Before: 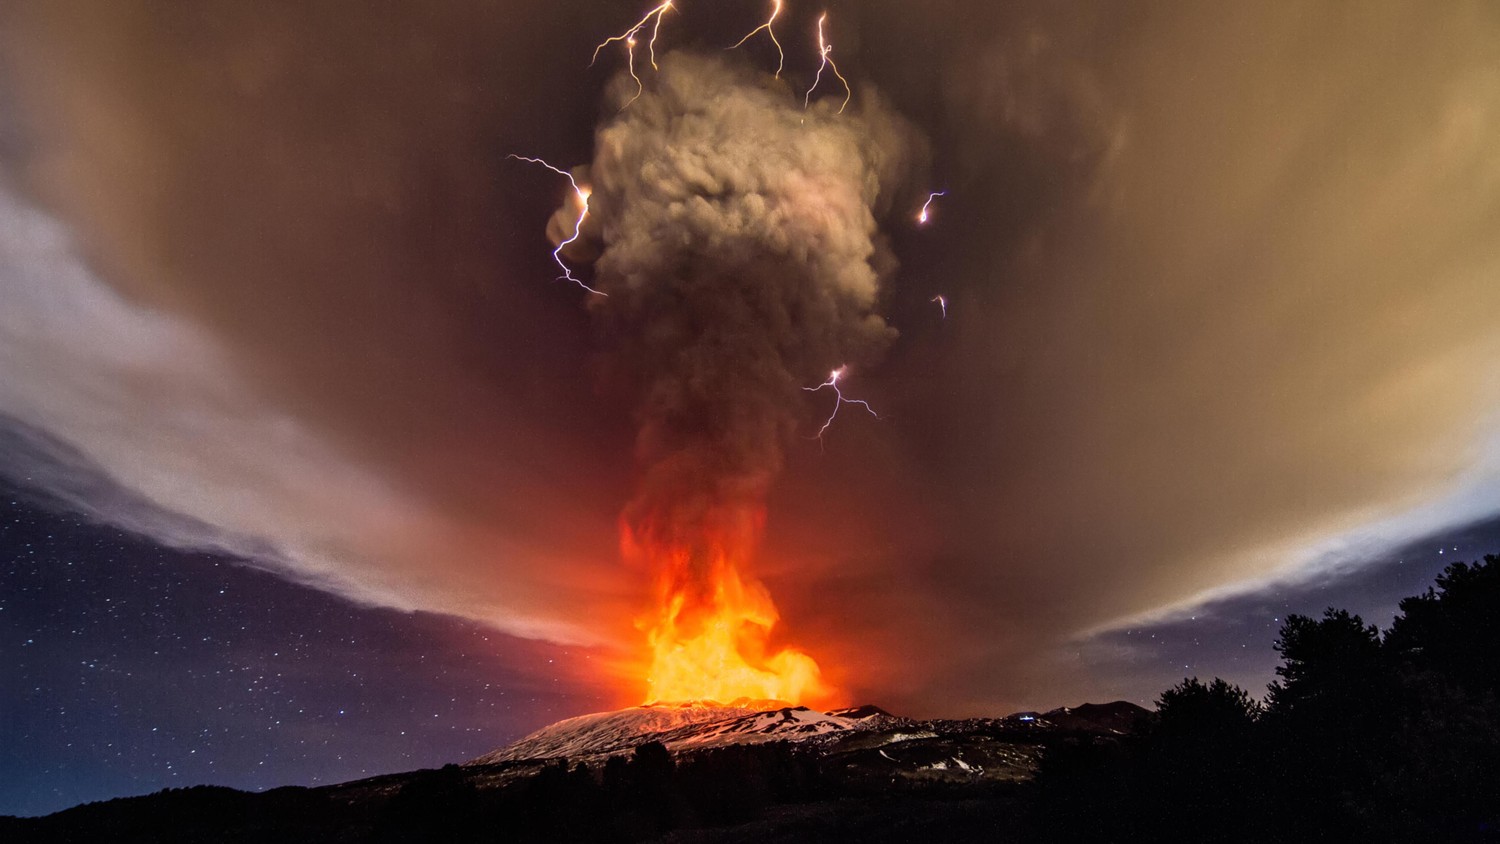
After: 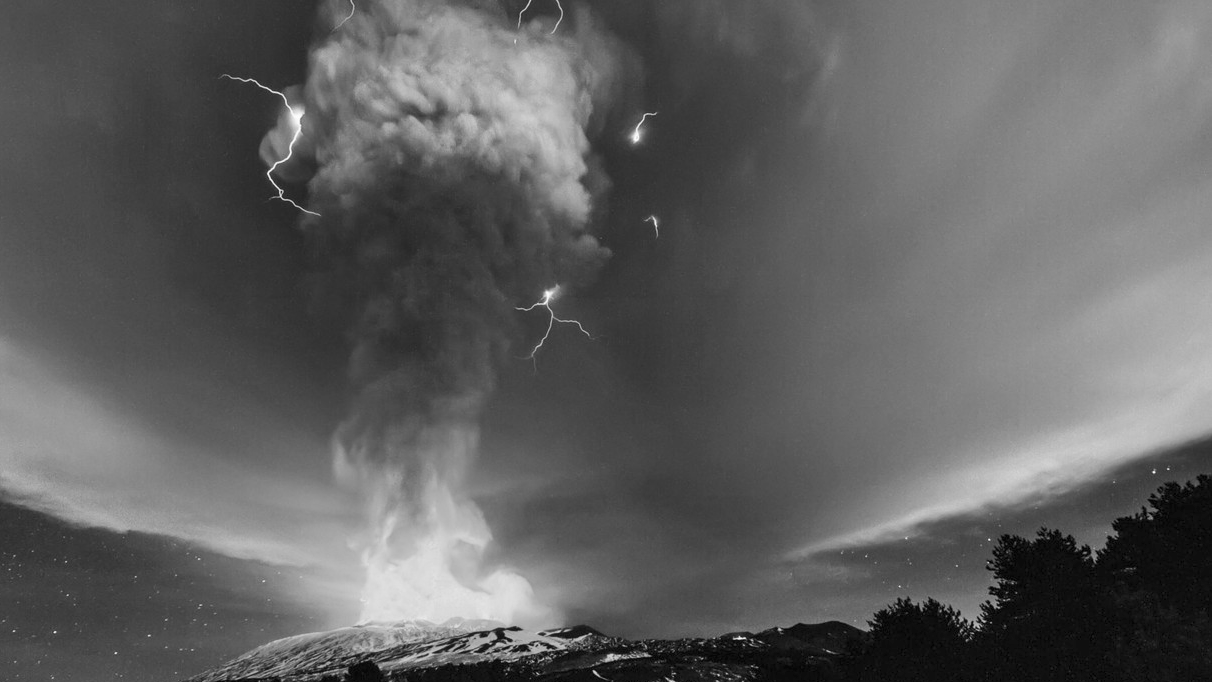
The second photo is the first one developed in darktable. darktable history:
color balance rgb: shadows lift › chroma 1%, shadows lift › hue 113°, highlights gain › chroma 0.2%, highlights gain › hue 333°, perceptual saturation grading › global saturation 20%, perceptual saturation grading › highlights -50%, perceptual saturation grading › shadows 25%, contrast -30%
crop: left 19.159%, top 9.58%, bottom 9.58%
tone equalizer: -8 EV -0.75 EV, -7 EV -0.7 EV, -6 EV -0.6 EV, -5 EV -0.4 EV, -3 EV 0.4 EV, -2 EV 0.6 EV, -1 EV 0.7 EV, +0 EV 0.75 EV, edges refinement/feathering 500, mask exposure compensation -1.57 EV, preserve details no
shadows and highlights: shadows 20.91, highlights -82.73, soften with gaussian
white balance: red 1, blue 1
exposure: black level correction 0, exposure 0.3 EV, compensate highlight preservation false
monochrome: a 32, b 64, size 2.3, highlights 1
